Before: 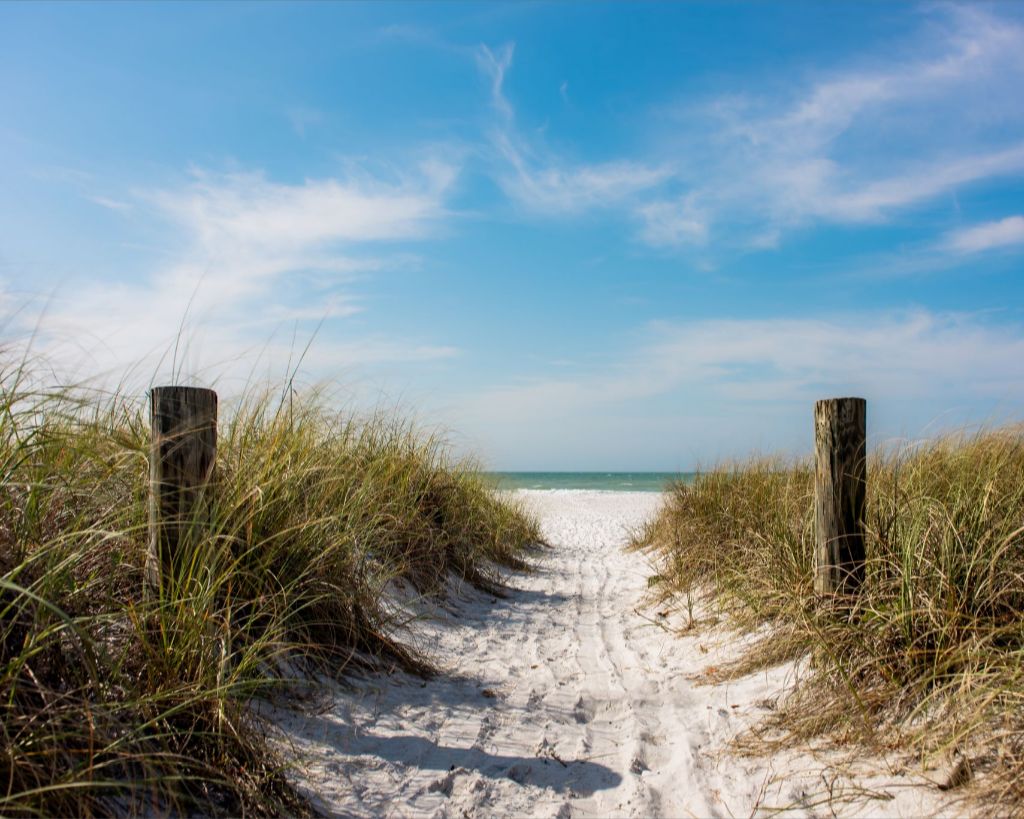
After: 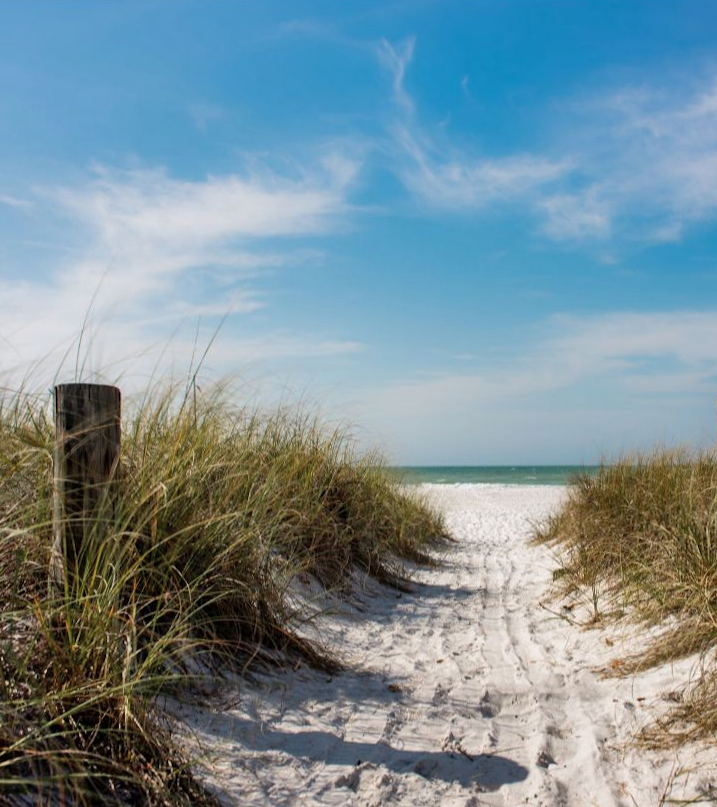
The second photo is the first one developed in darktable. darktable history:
crop and rotate: left 9.061%, right 20.142%
color zones: curves: ch0 [(0, 0.5) (0.143, 0.5) (0.286, 0.456) (0.429, 0.5) (0.571, 0.5) (0.714, 0.5) (0.857, 0.5) (1, 0.5)]; ch1 [(0, 0.5) (0.143, 0.5) (0.286, 0.422) (0.429, 0.5) (0.571, 0.5) (0.714, 0.5) (0.857, 0.5) (1, 0.5)]
rotate and perspective: rotation -0.45°, automatic cropping original format, crop left 0.008, crop right 0.992, crop top 0.012, crop bottom 0.988
shadows and highlights: soften with gaussian
